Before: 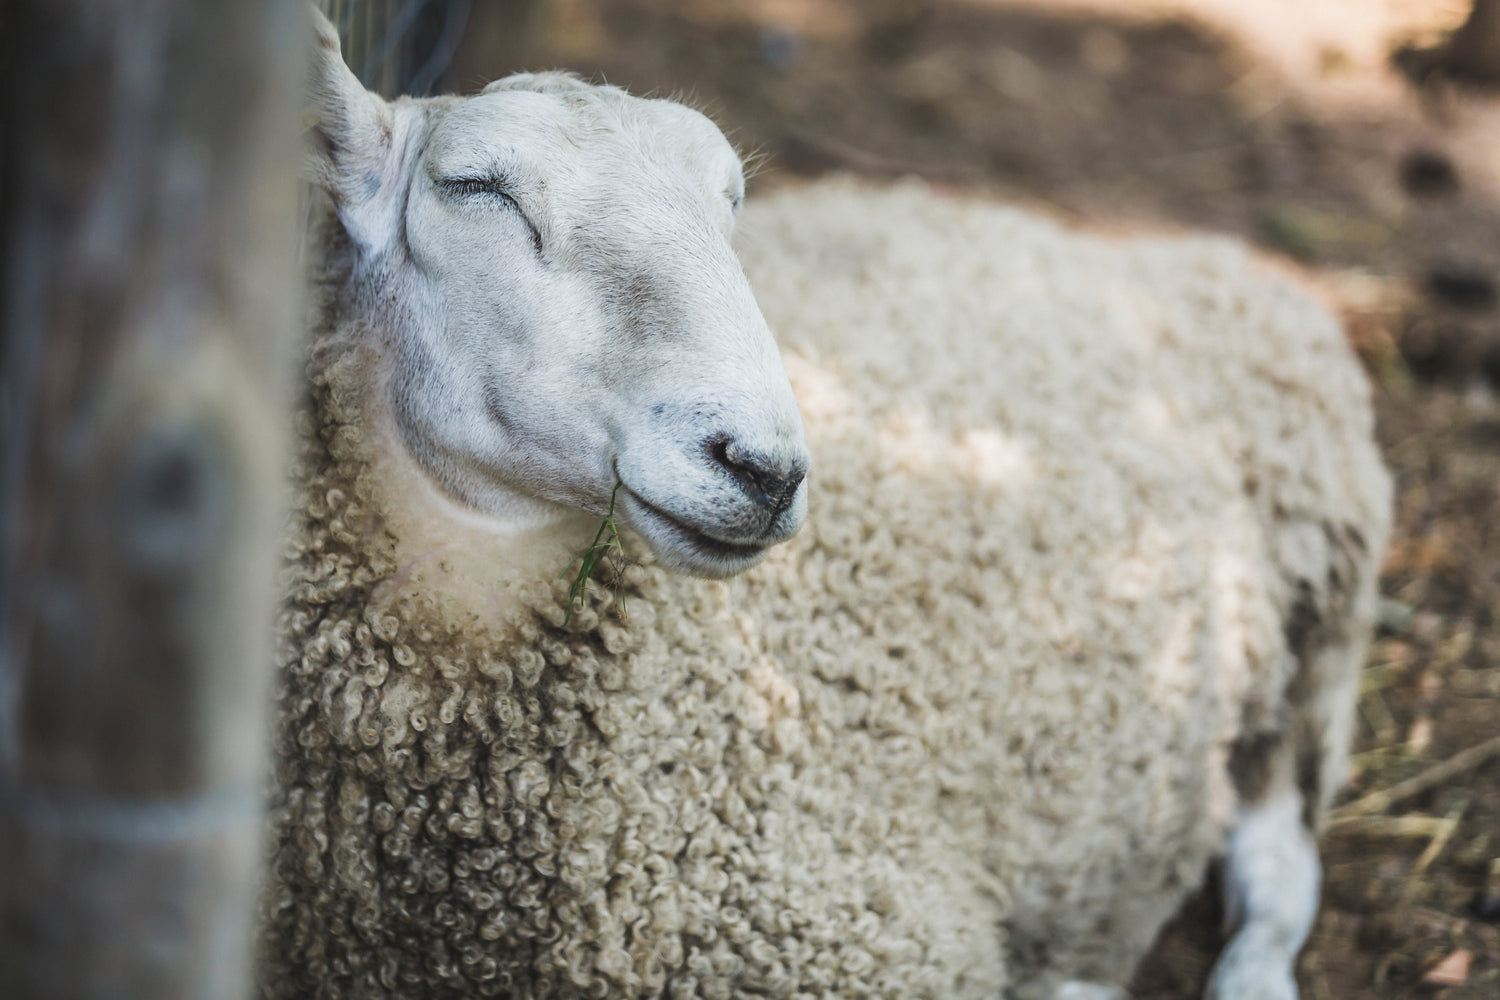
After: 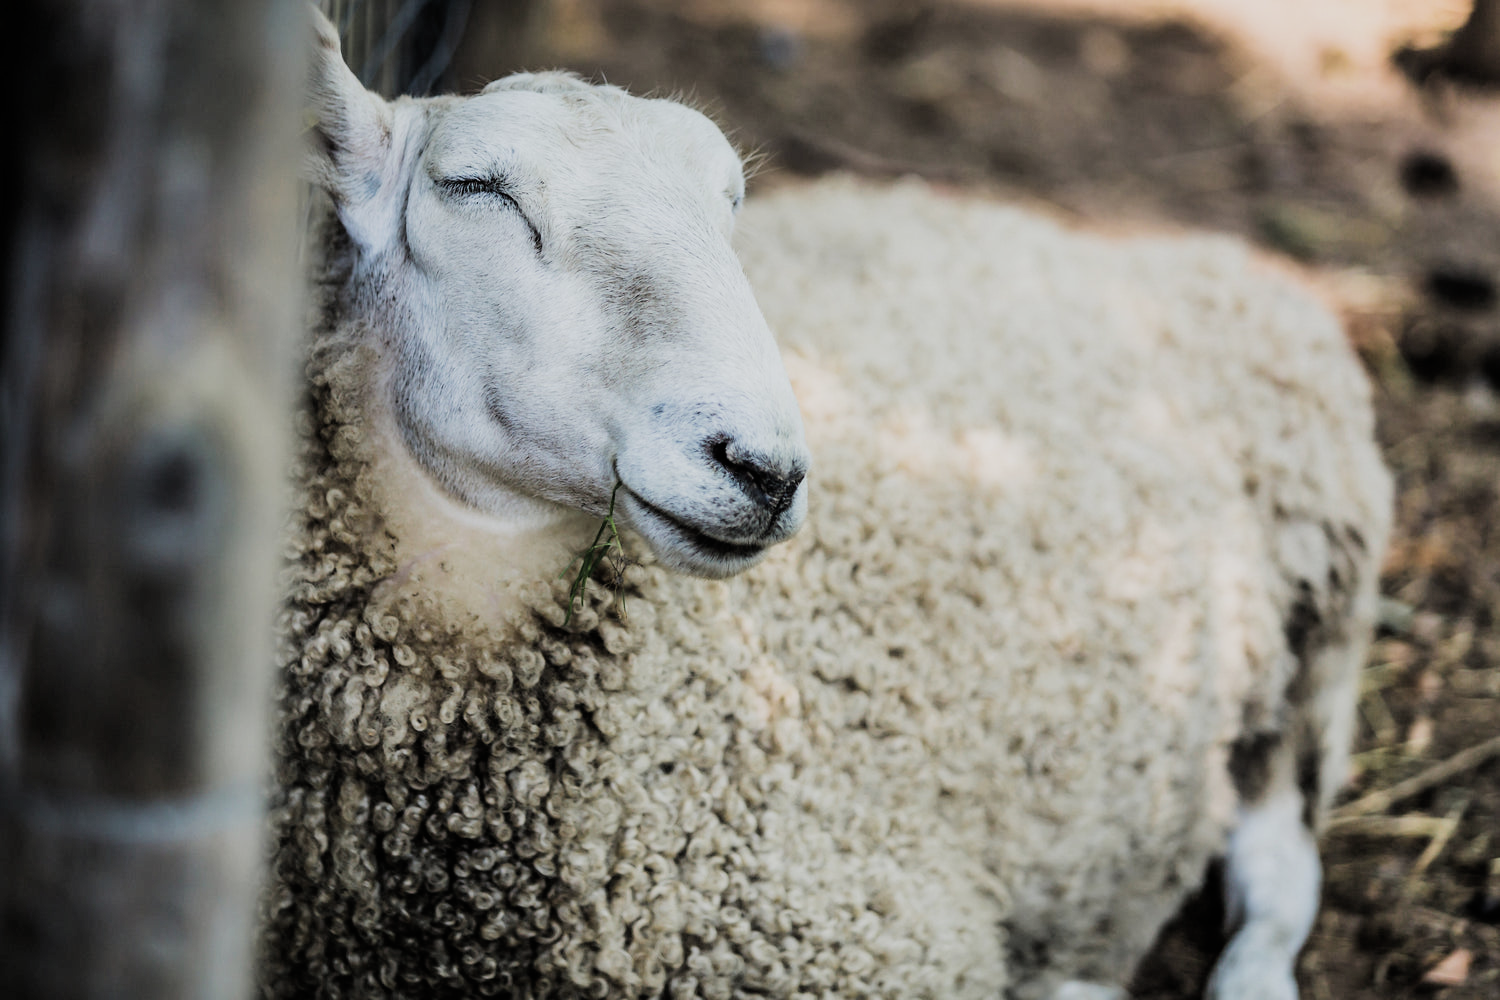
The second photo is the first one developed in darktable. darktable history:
filmic rgb: black relative exposure -5 EV, hardness 2.88, contrast 1.3
